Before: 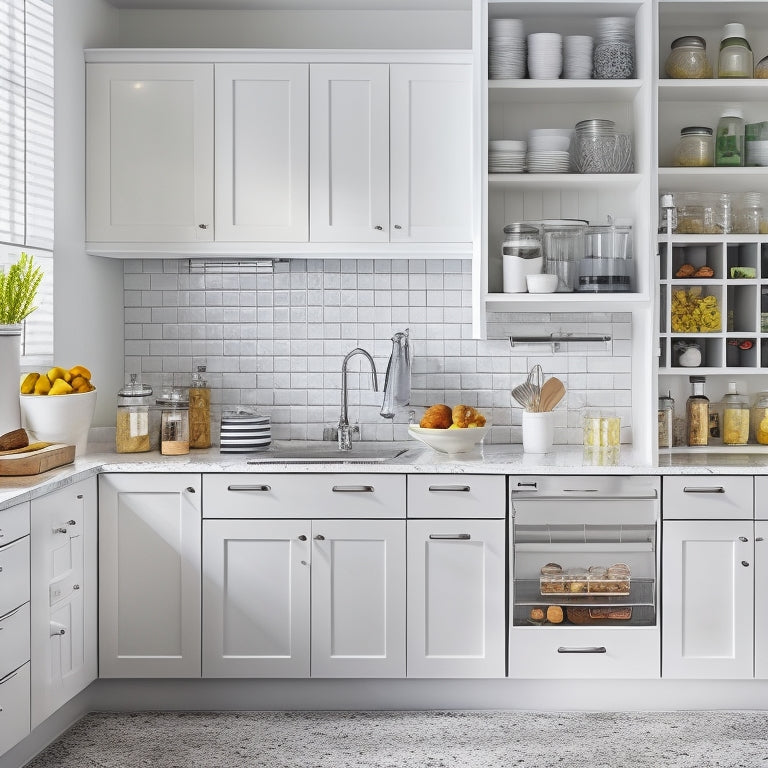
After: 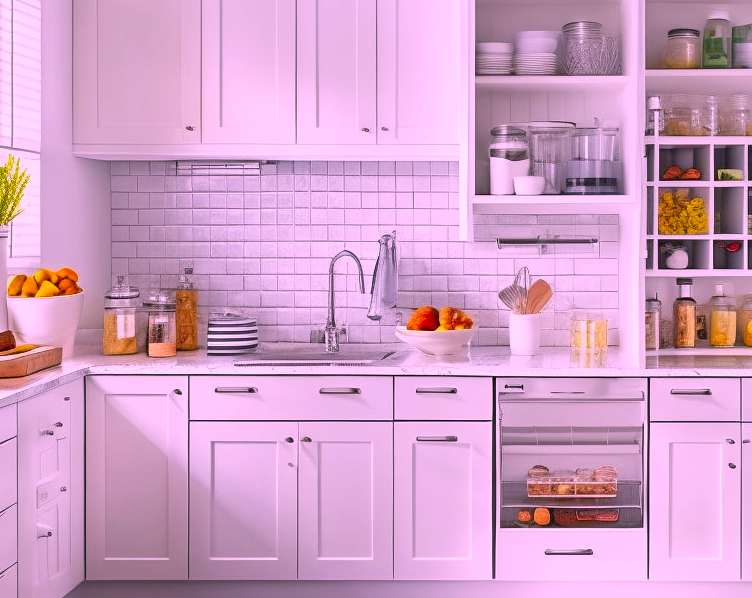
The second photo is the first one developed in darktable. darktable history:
color correction: highlights a* 19.5, highlights b* -11.53, saturation 1.69
crop and rotate: left 1.814%, top 12.818%, right 0.25%, bottom 9.225%
